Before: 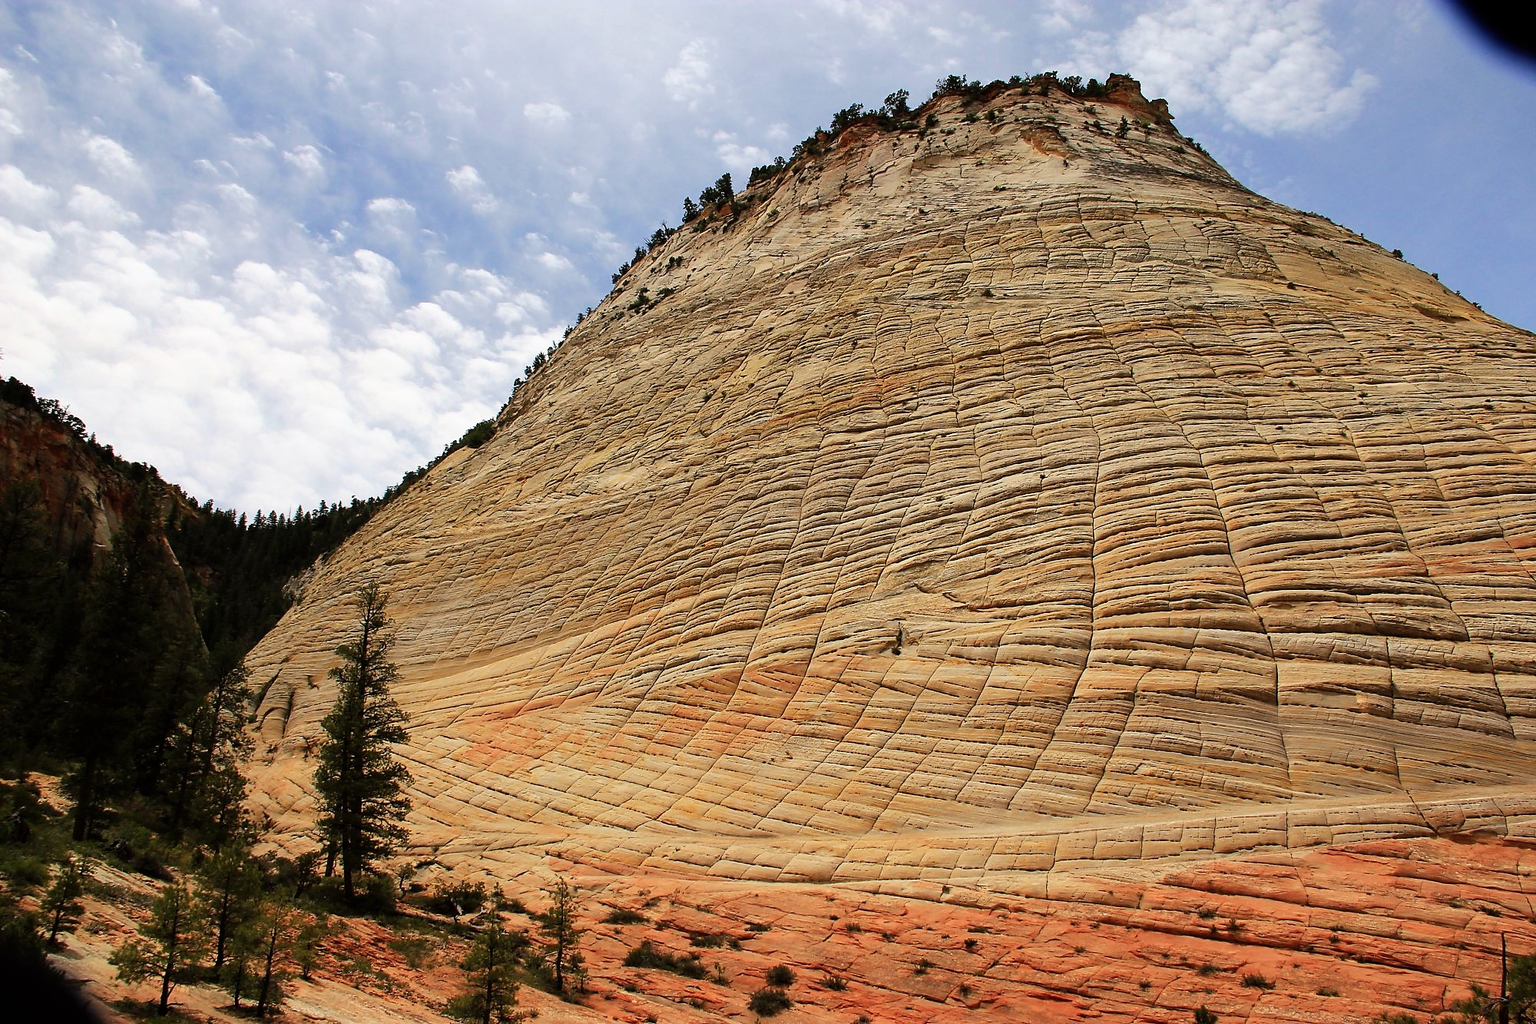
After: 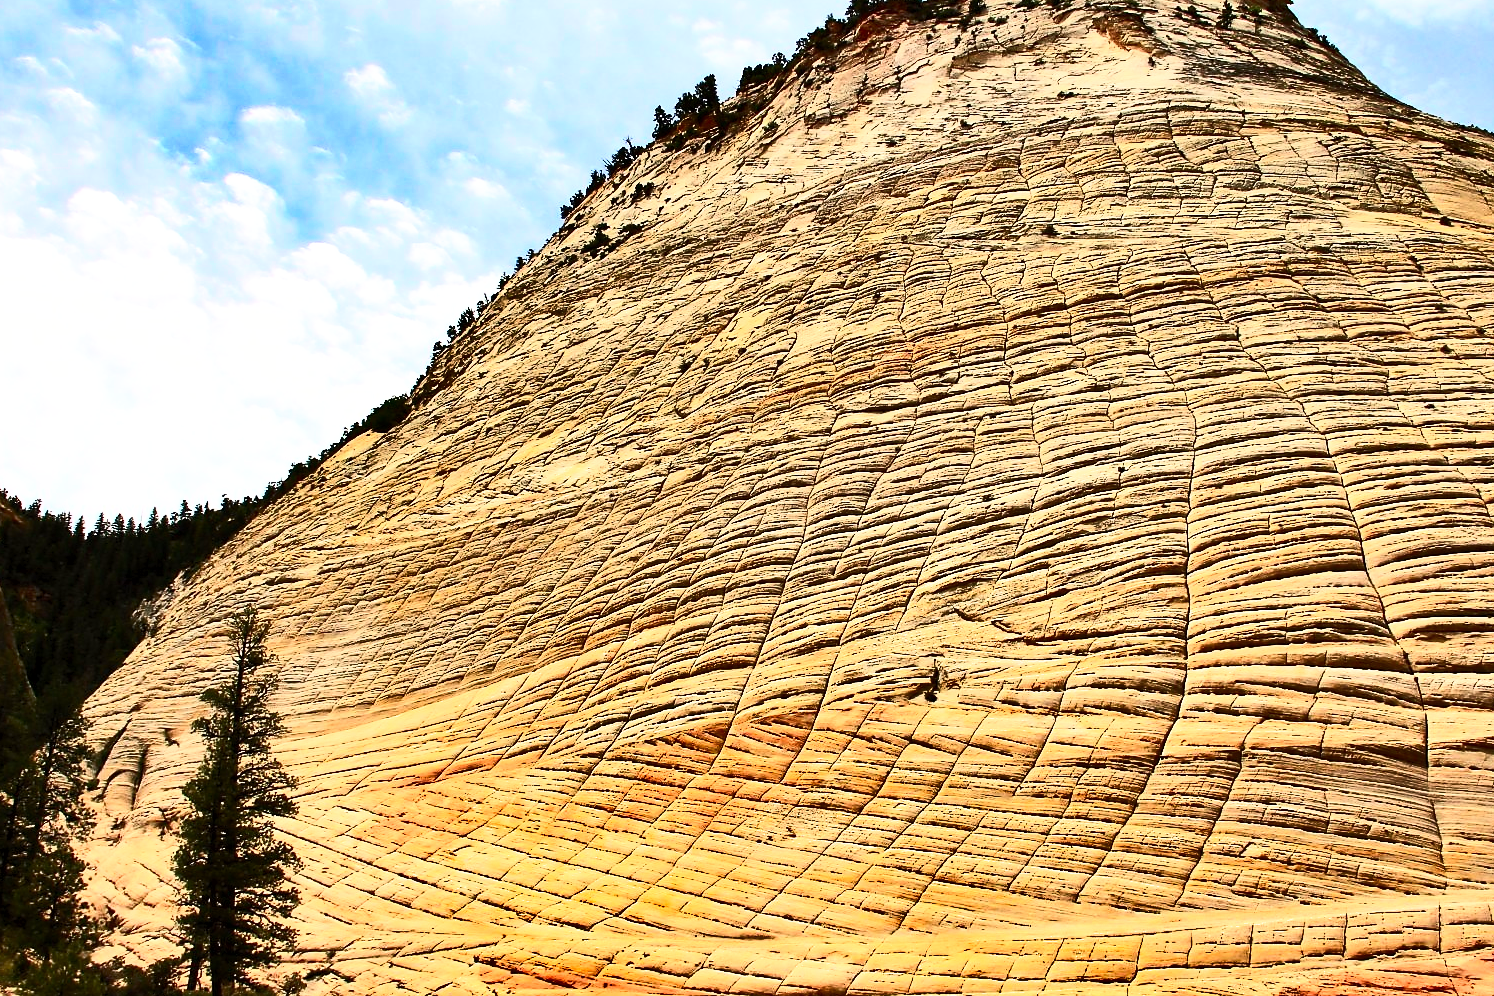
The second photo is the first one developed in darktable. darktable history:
exposure: black level correction 0.001, exposure 0.3 EV, compensate highlight preservation false
shadows and highlights: radius 108.52, shadows 40.68, highlights -72.88, low approximation 0.01, soften with gaussian
crop and rotate: left 11.831%, top 11.346%, right 13.429%, bottom 13.899%
contrast brightness saturation: contrast 0.62, brightness 0.34, saturation 0.14
